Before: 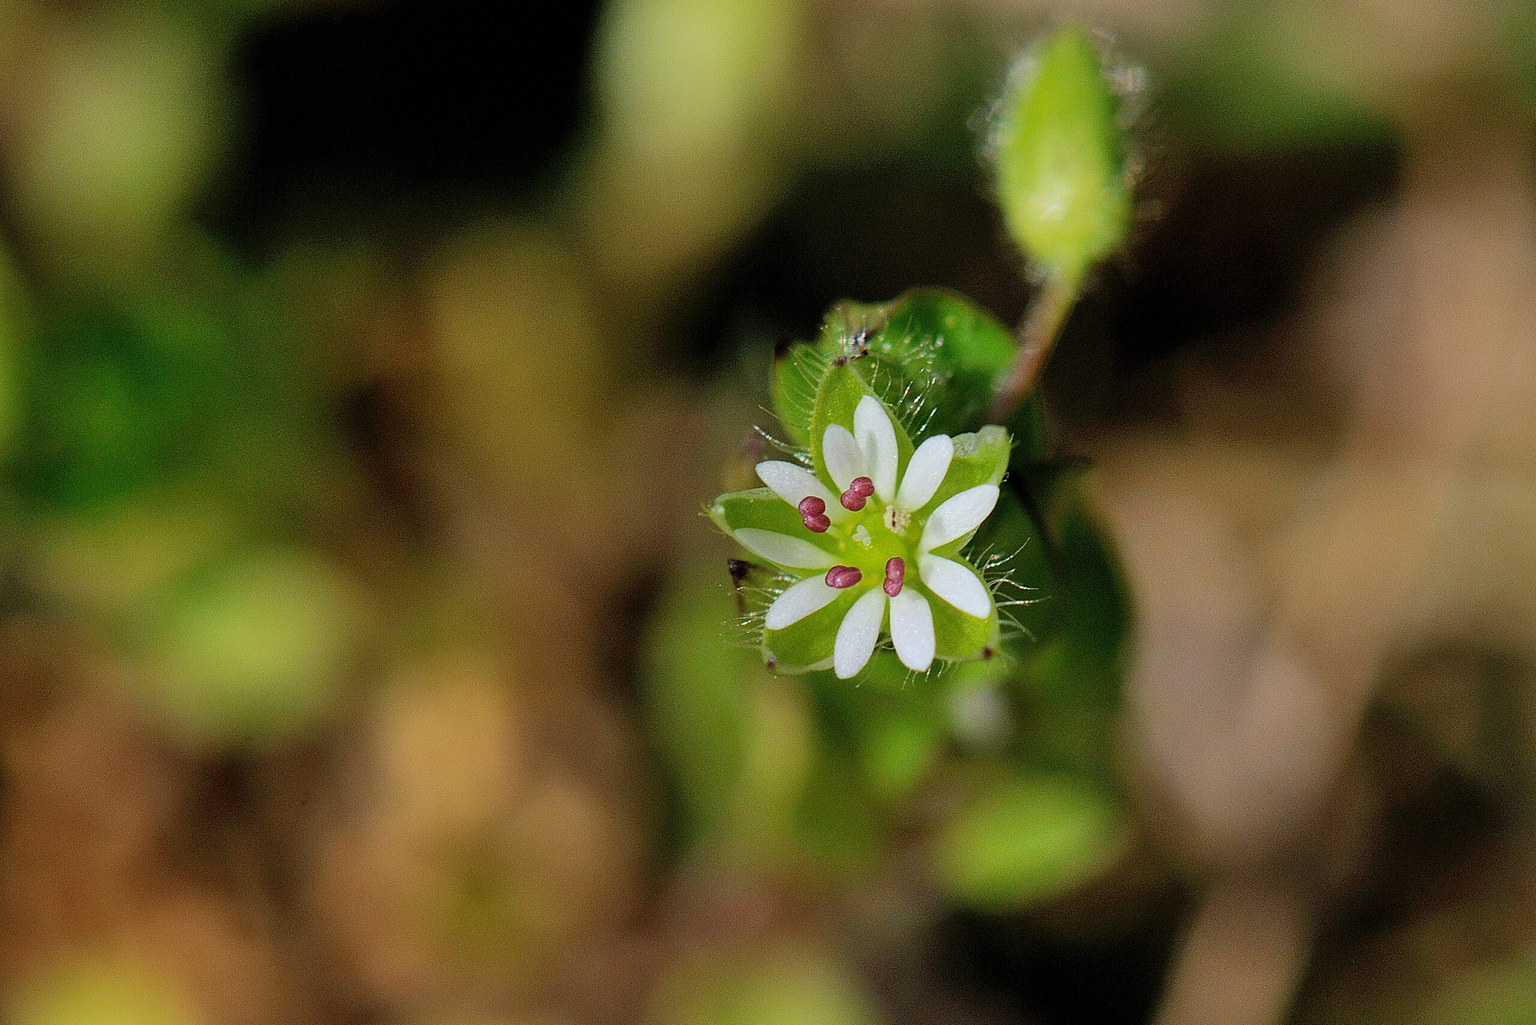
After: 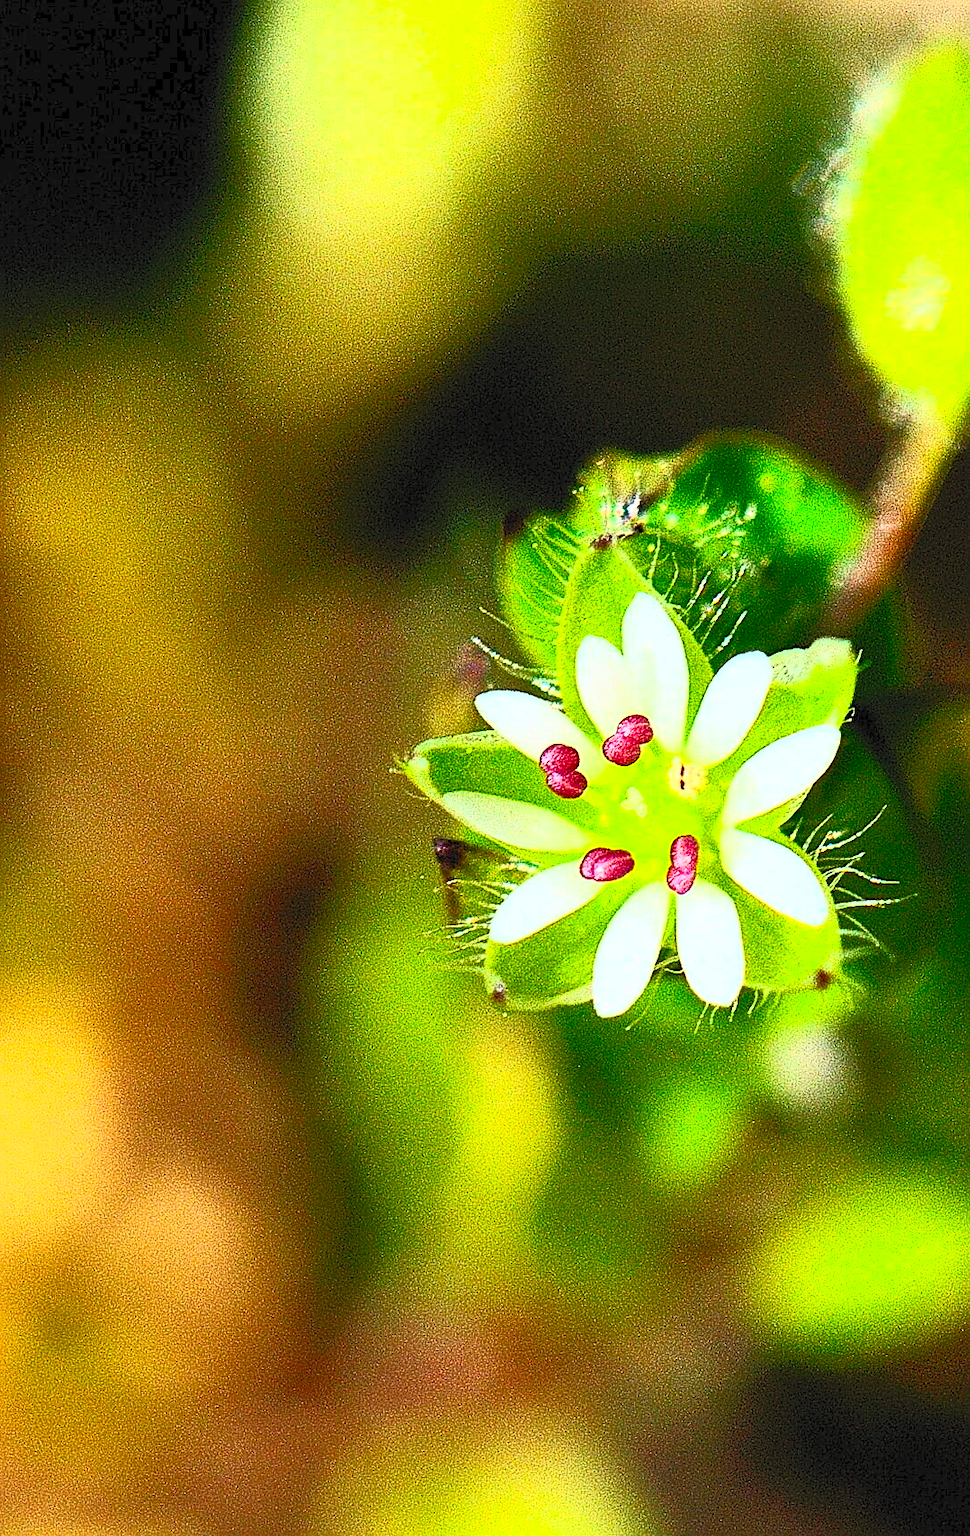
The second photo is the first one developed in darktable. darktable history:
crop: left 28.583%, right 29.231%
sharpen: amount 0.55
contrast brightness saturation: contrast 1, brightness 1, saturation 1
